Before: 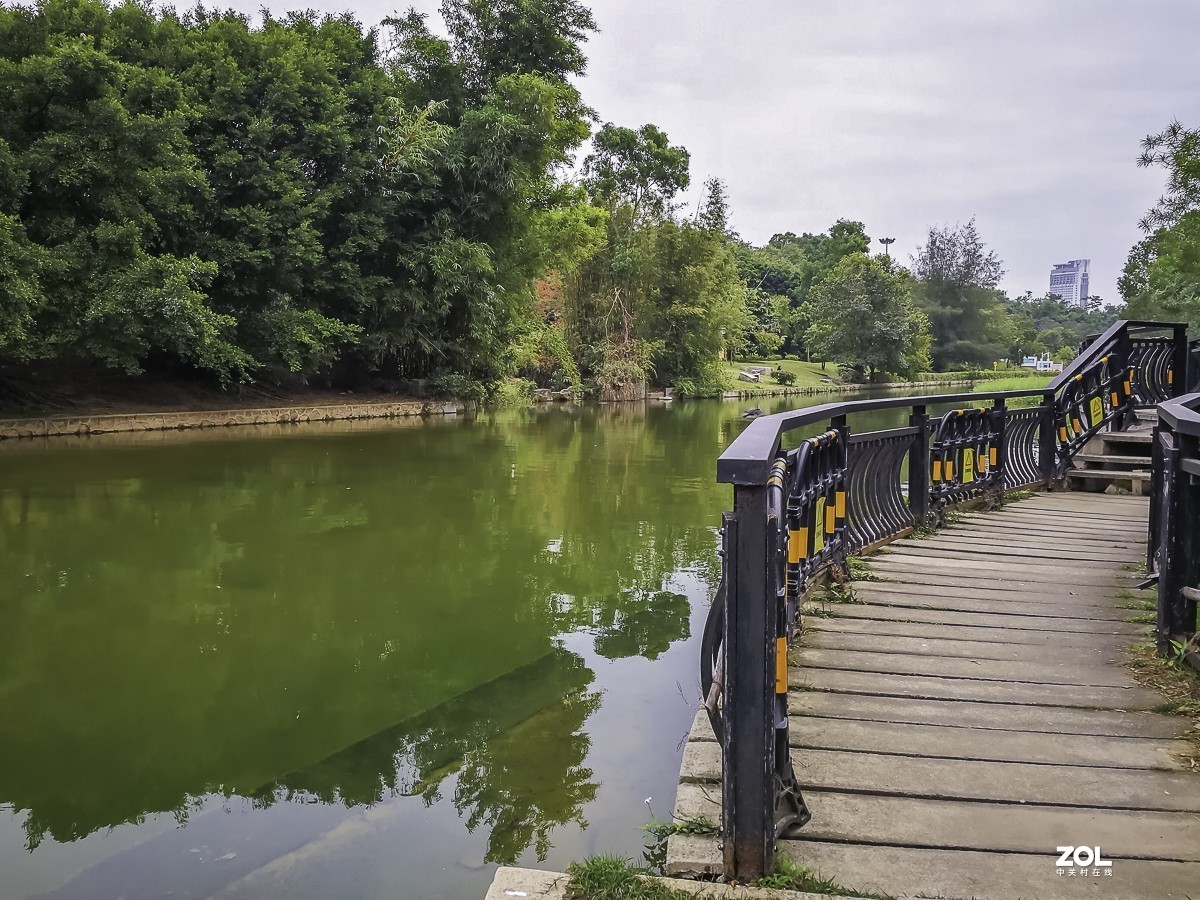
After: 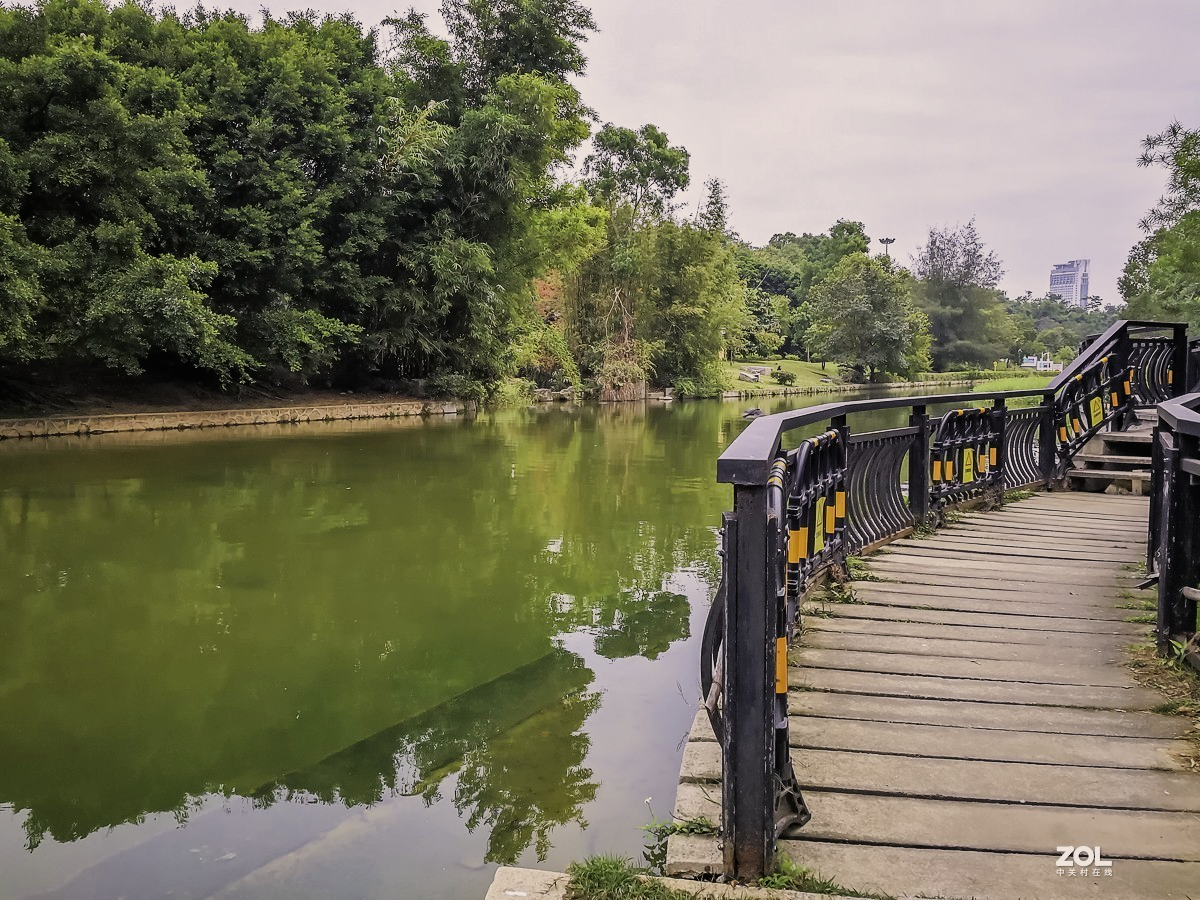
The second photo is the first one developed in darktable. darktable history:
exposure: exposure 0.299 EV, compensate exposure bias true, compensate highlight preservation false
filmic rgb: black relative exposure -8.01 EV, white relative exposure 3.92 EV, hardness 4.26
color correction: highlights a* 3.54, highlights b* 5.13
